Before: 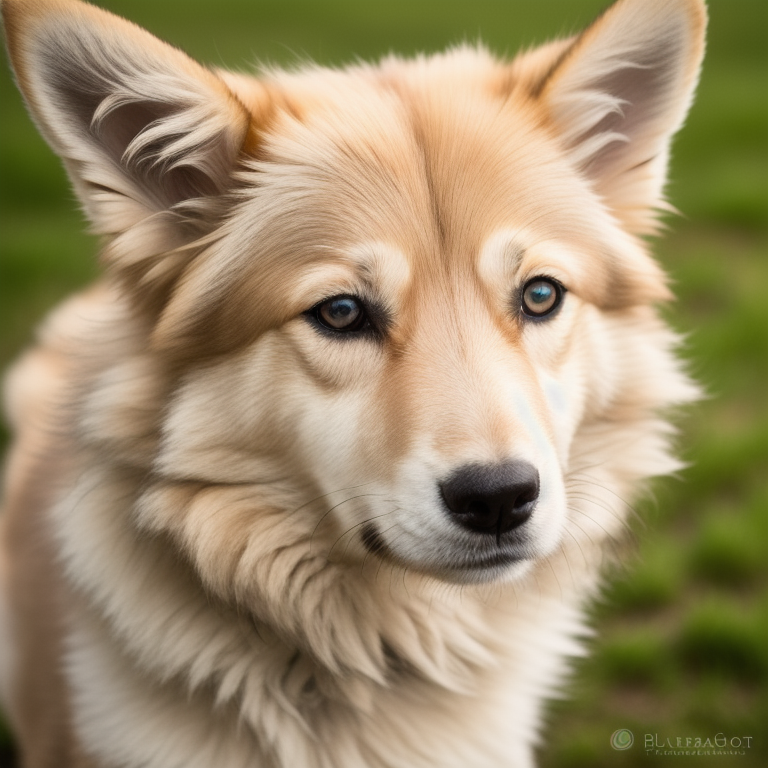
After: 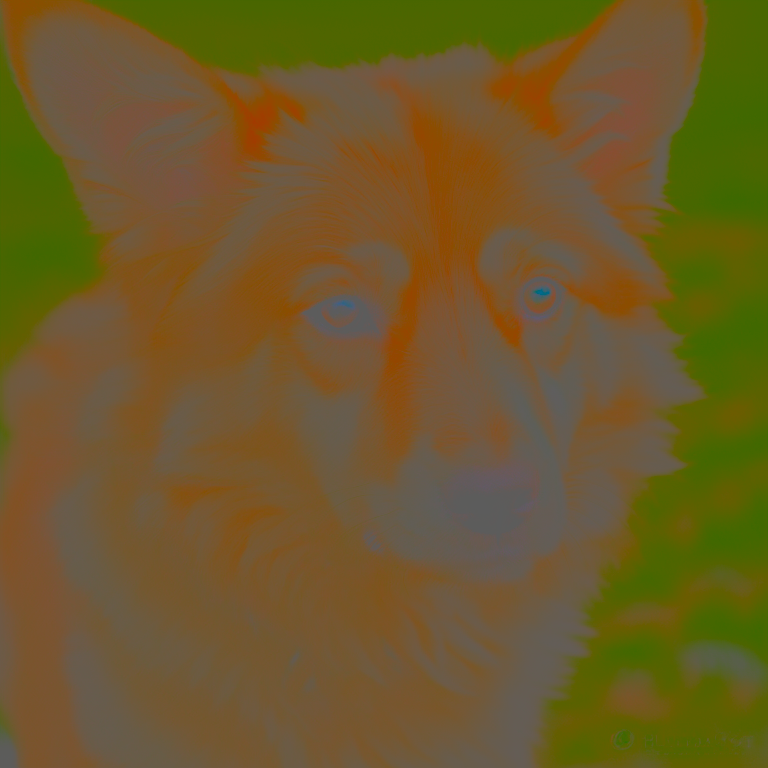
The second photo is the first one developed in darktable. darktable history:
contrast brightness saturation: contrast -0.99, brightness -0.17, saturation 0.75
filmic rgb: black relative exposure -7.65 EV, white relative exposure 4.56 EV, hardness 3.61
